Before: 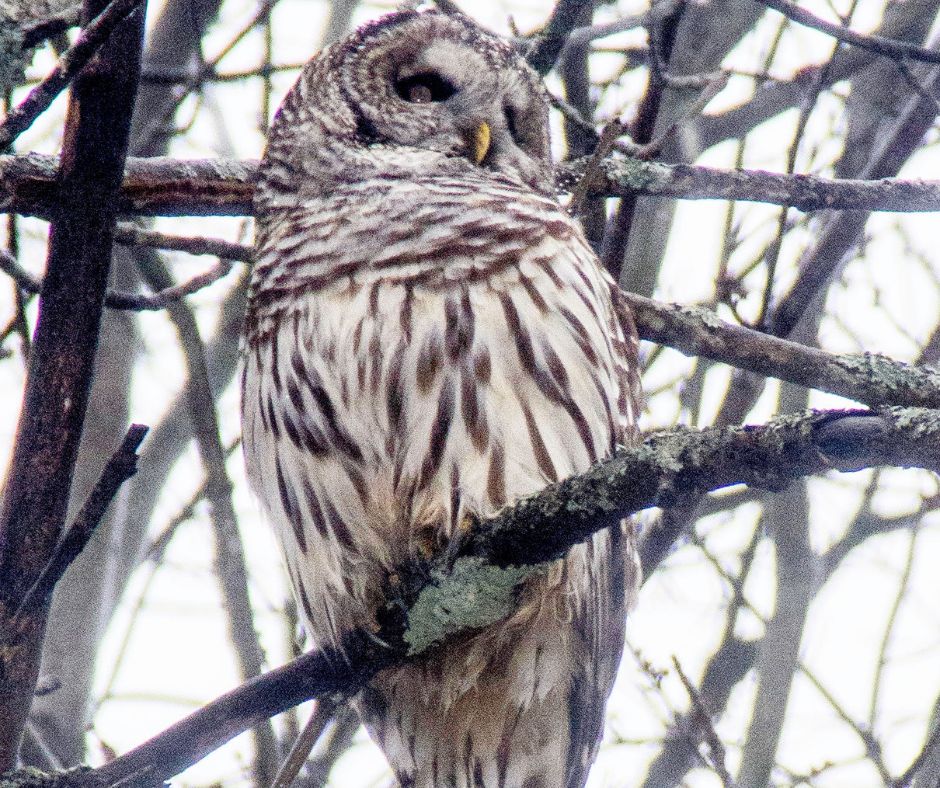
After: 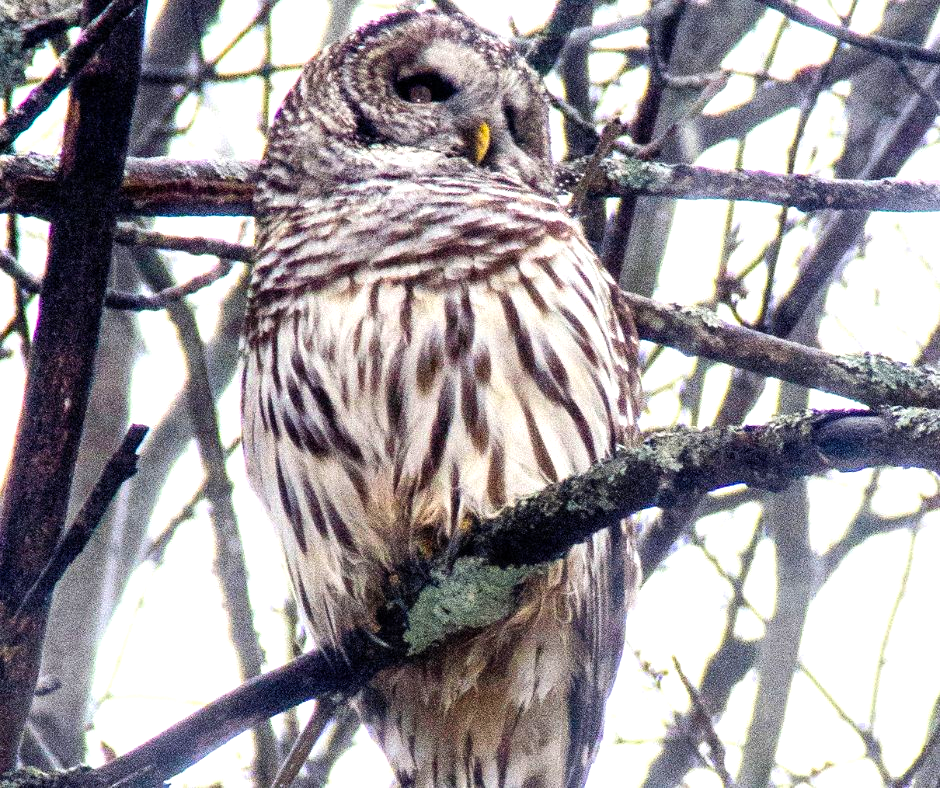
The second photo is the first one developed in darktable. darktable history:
color balance rgb: perceptual saturation grading › global saturation 30.258%, perceptual brilliance grading › highlights 13.629%, perceptual brilliance grading › mid-tones 8.24%, perceptual brilliance grading › shadows -16.788%, global vibrance 20%
